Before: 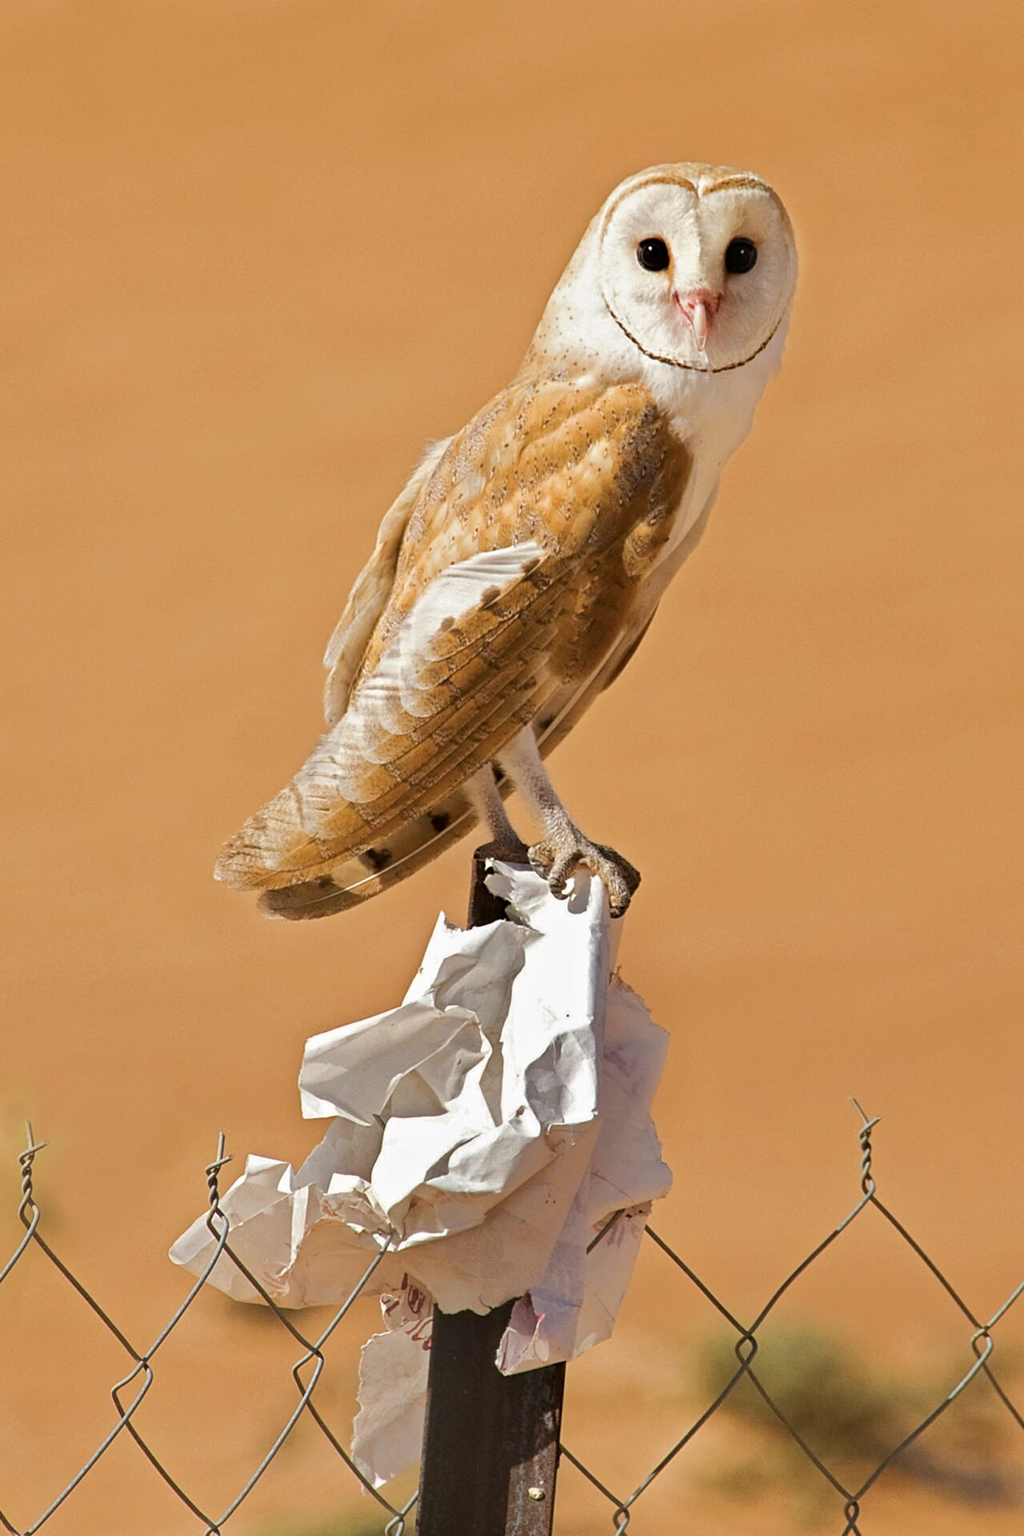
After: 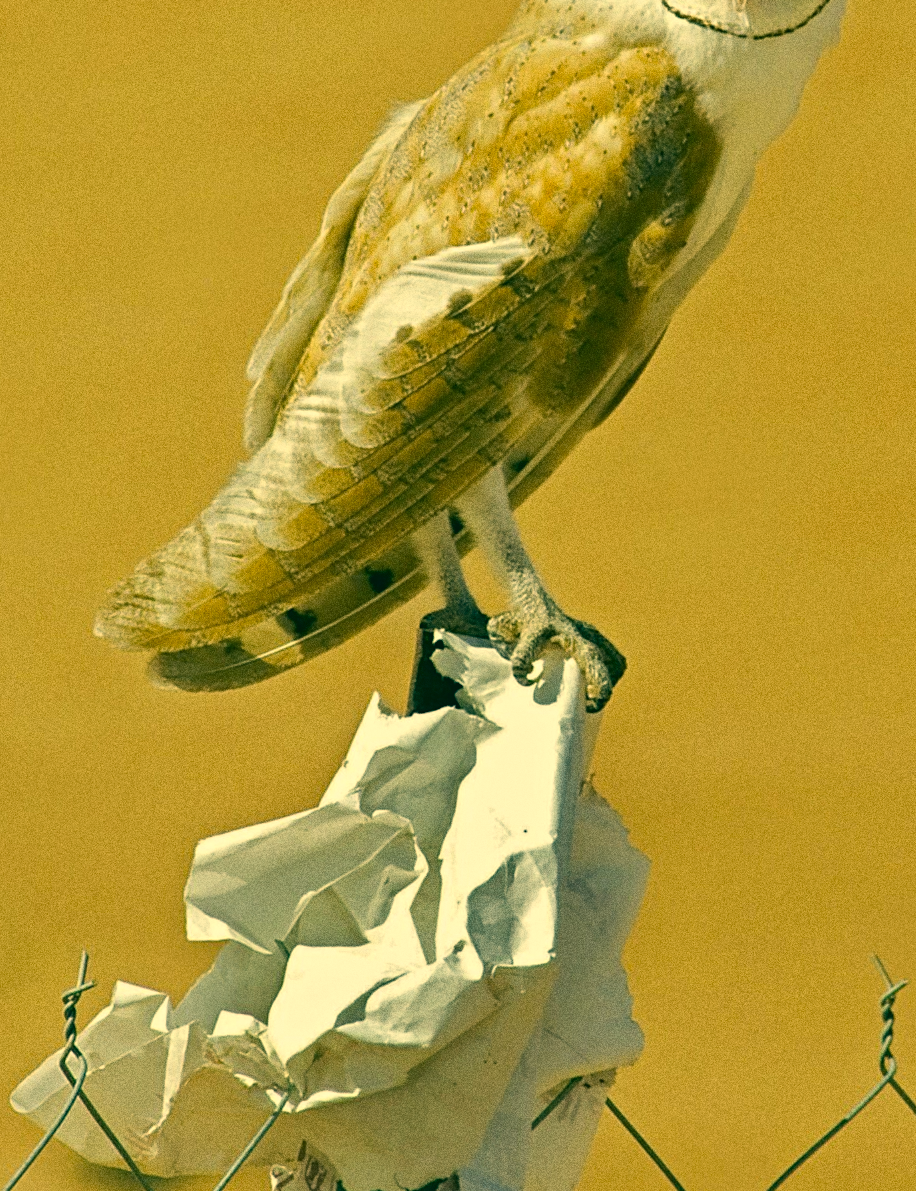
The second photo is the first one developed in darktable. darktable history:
grain: coarseness 0.09 ISO, strength 40%
crop and rotate: angle -3.37°, left 9.79%, top 20.73%, right 12.42%, bottom 11.82%
color correction: highlights a* 1.83, highlights b* 34.02, shadows a* -36.68, shadows b* -5.48
